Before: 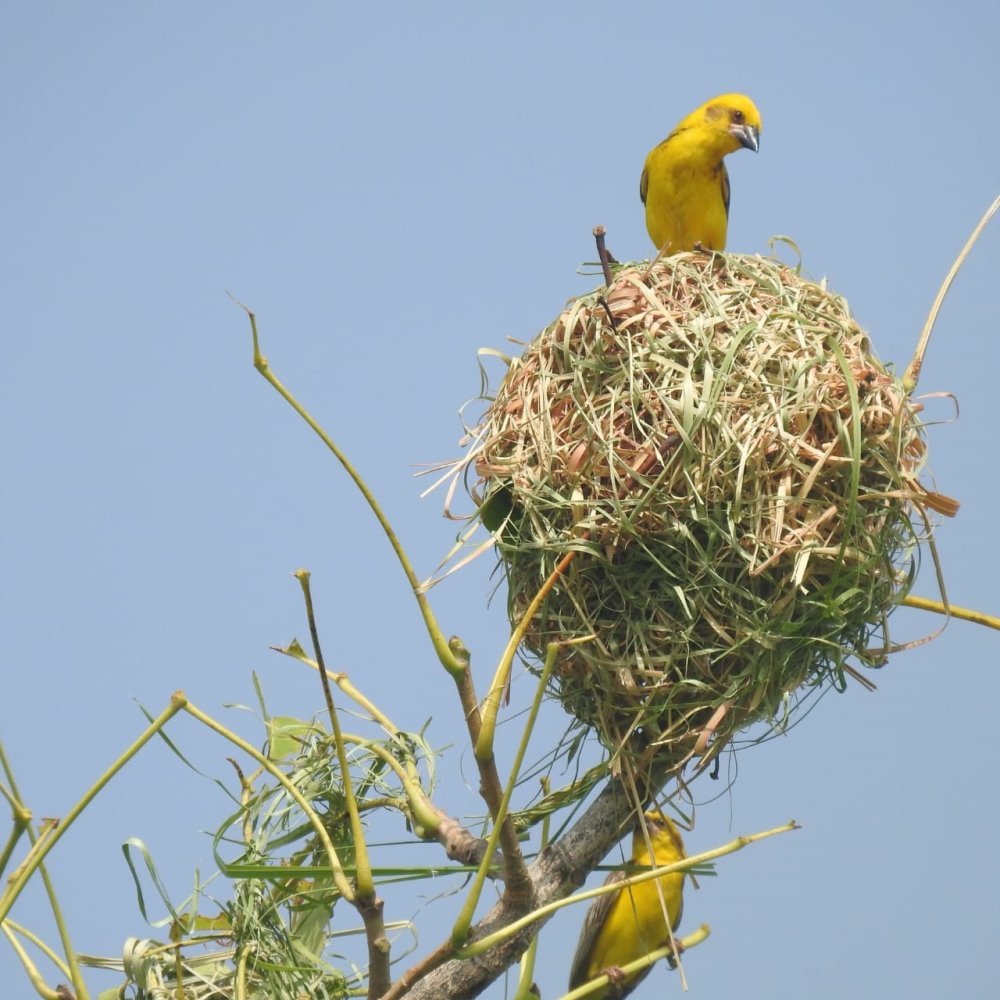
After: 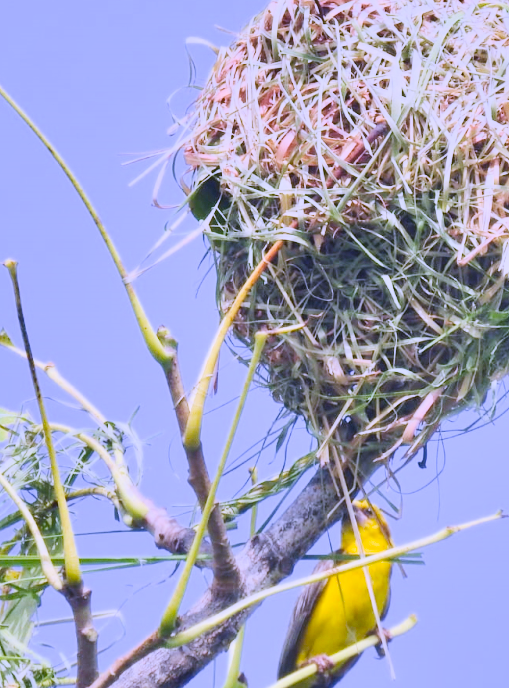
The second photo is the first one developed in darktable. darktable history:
contrast brightness saturation: contrast 0.22
shadows and highlights: soften with gaussian
exposure: exposure 1.25 EV, compensate exposure bias true, compensate highlight preservation false
crop and rotate: left 29.237%, top 31.152%, right 19.807%
white balance: red 0.98, blue 1.61
filmic rgb: black relative exposure -7.15 EV, white relative exposure 5.36 EV, hardness 3.02
color balance: output saturation 120%
